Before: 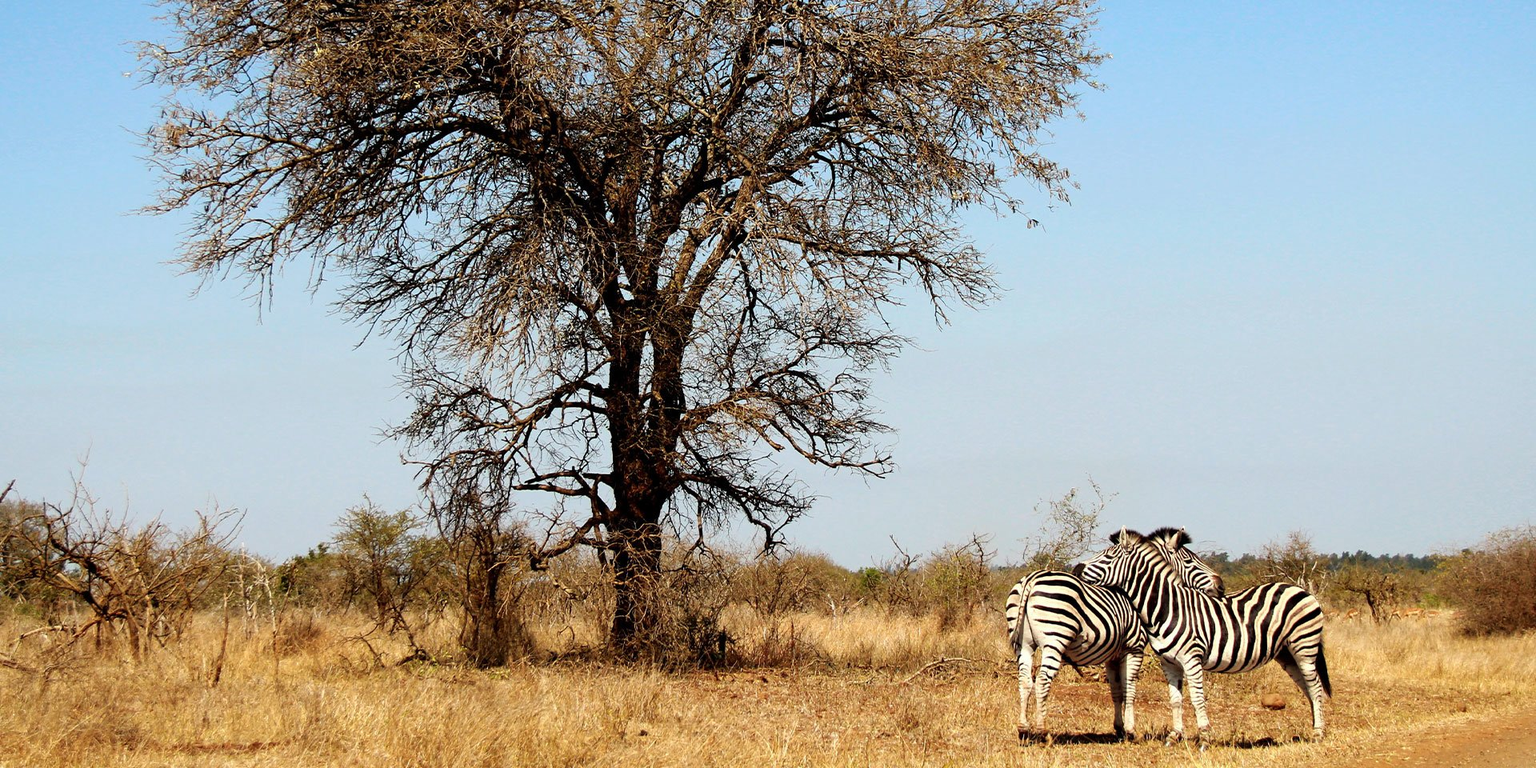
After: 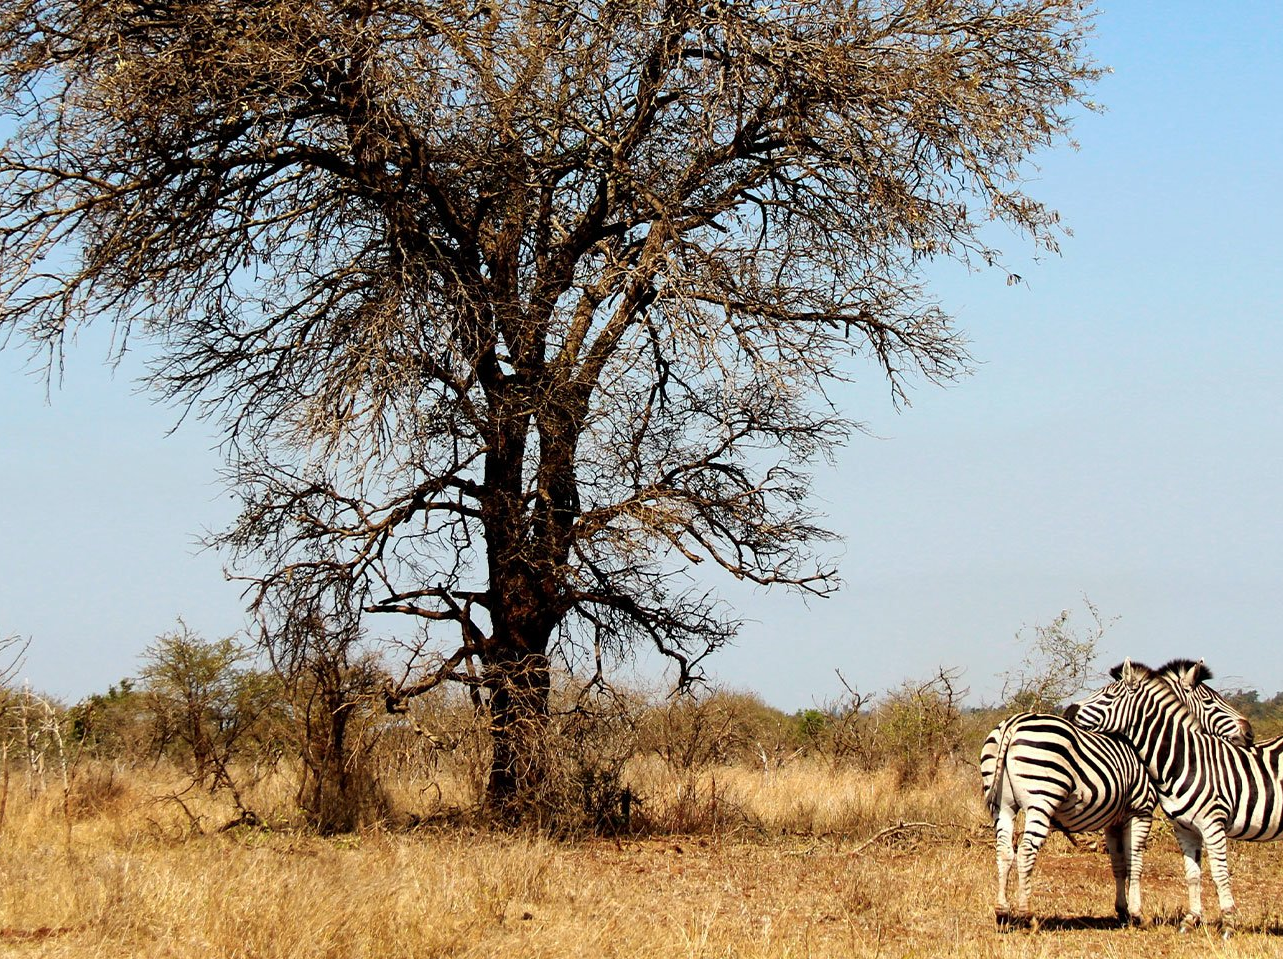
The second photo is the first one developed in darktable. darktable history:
crop and rotate: left 14.432%, right 18.696%
